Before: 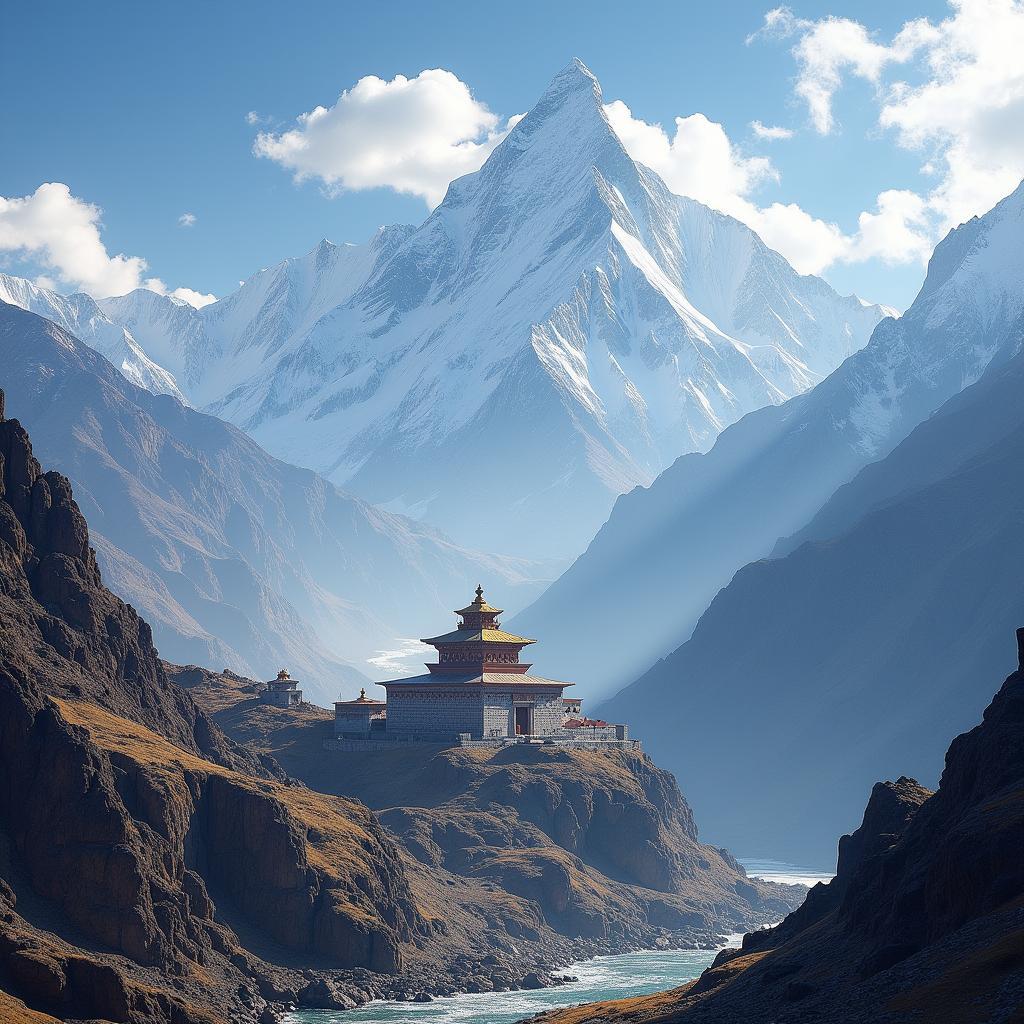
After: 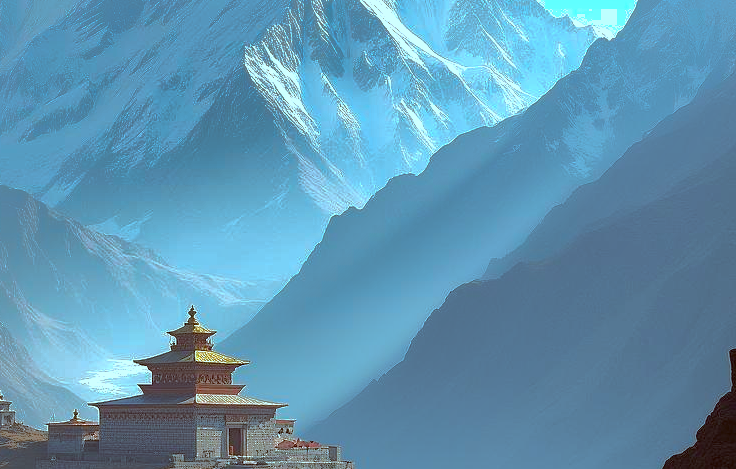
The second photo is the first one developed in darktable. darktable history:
color correction: highlights a* -14.95, highlights b* -16.93, shadows a* 10.42, shadows b* 29.48
exposure: black level correction 0.001, exposure 0.499 EV, compensate exposure bias true, compensate highlight preservation false
crop and rotate: left 28.052%, top 27.336%, bottom 26.804%
shadows and highlights: shadows 38.13, highlights -74.89
